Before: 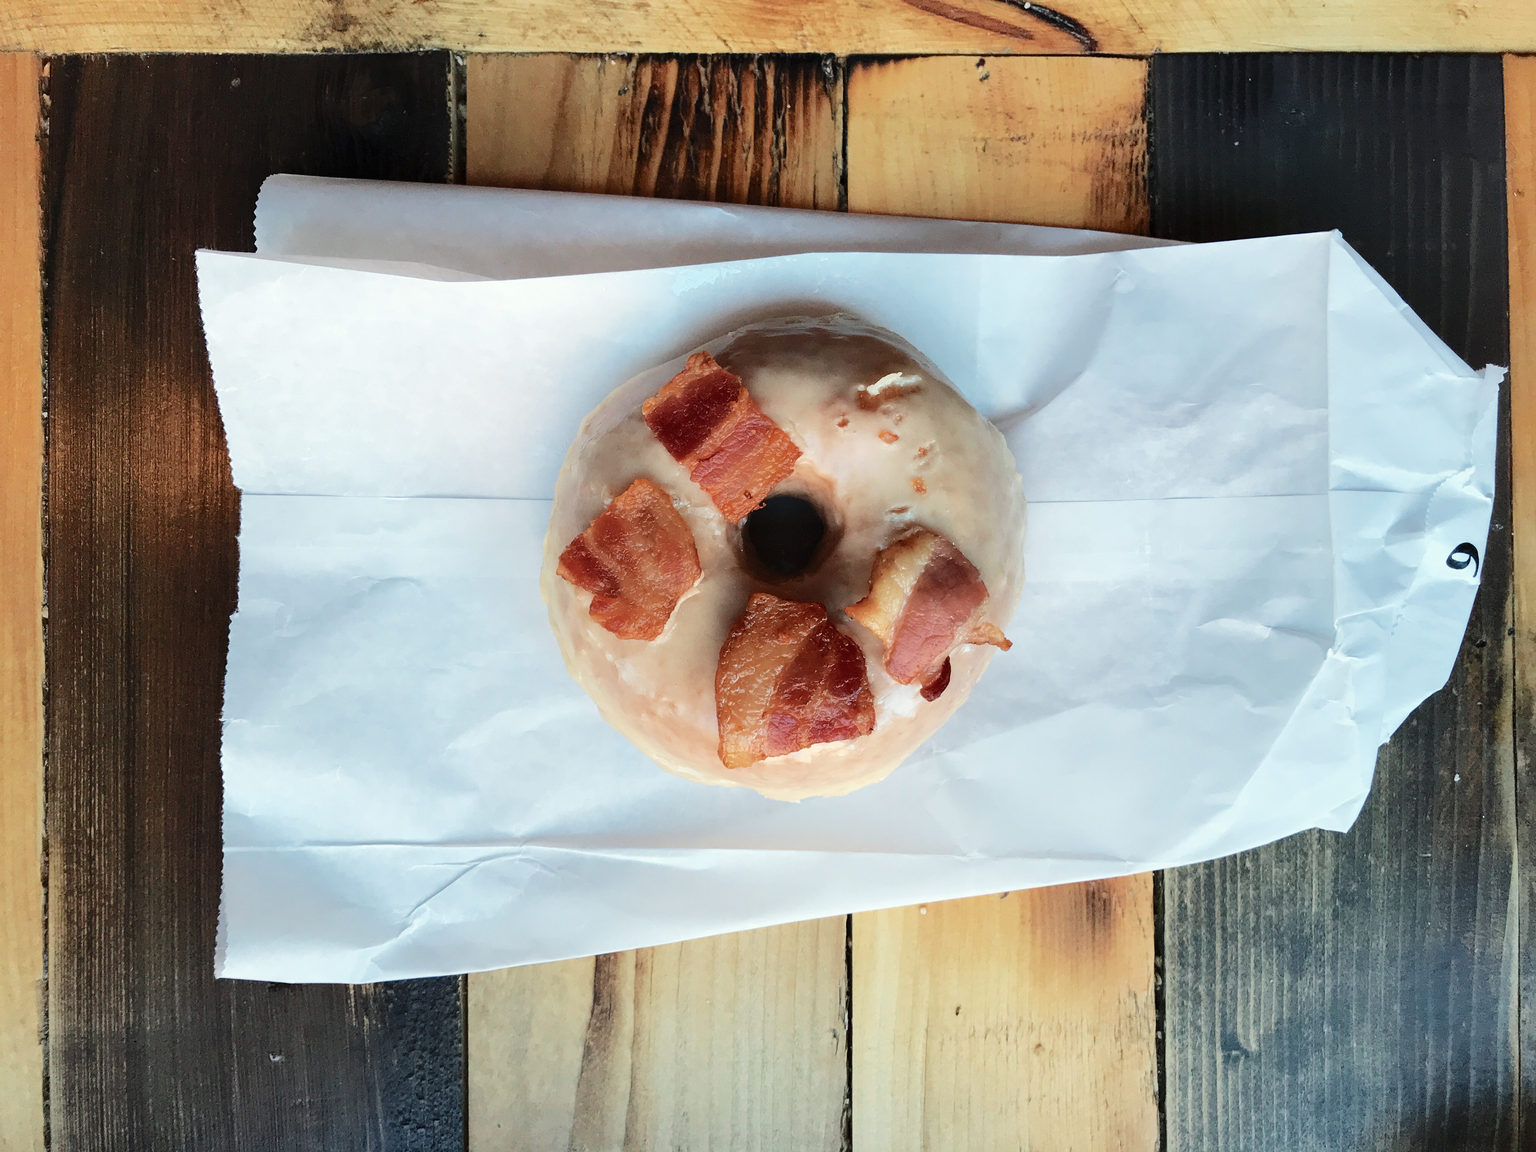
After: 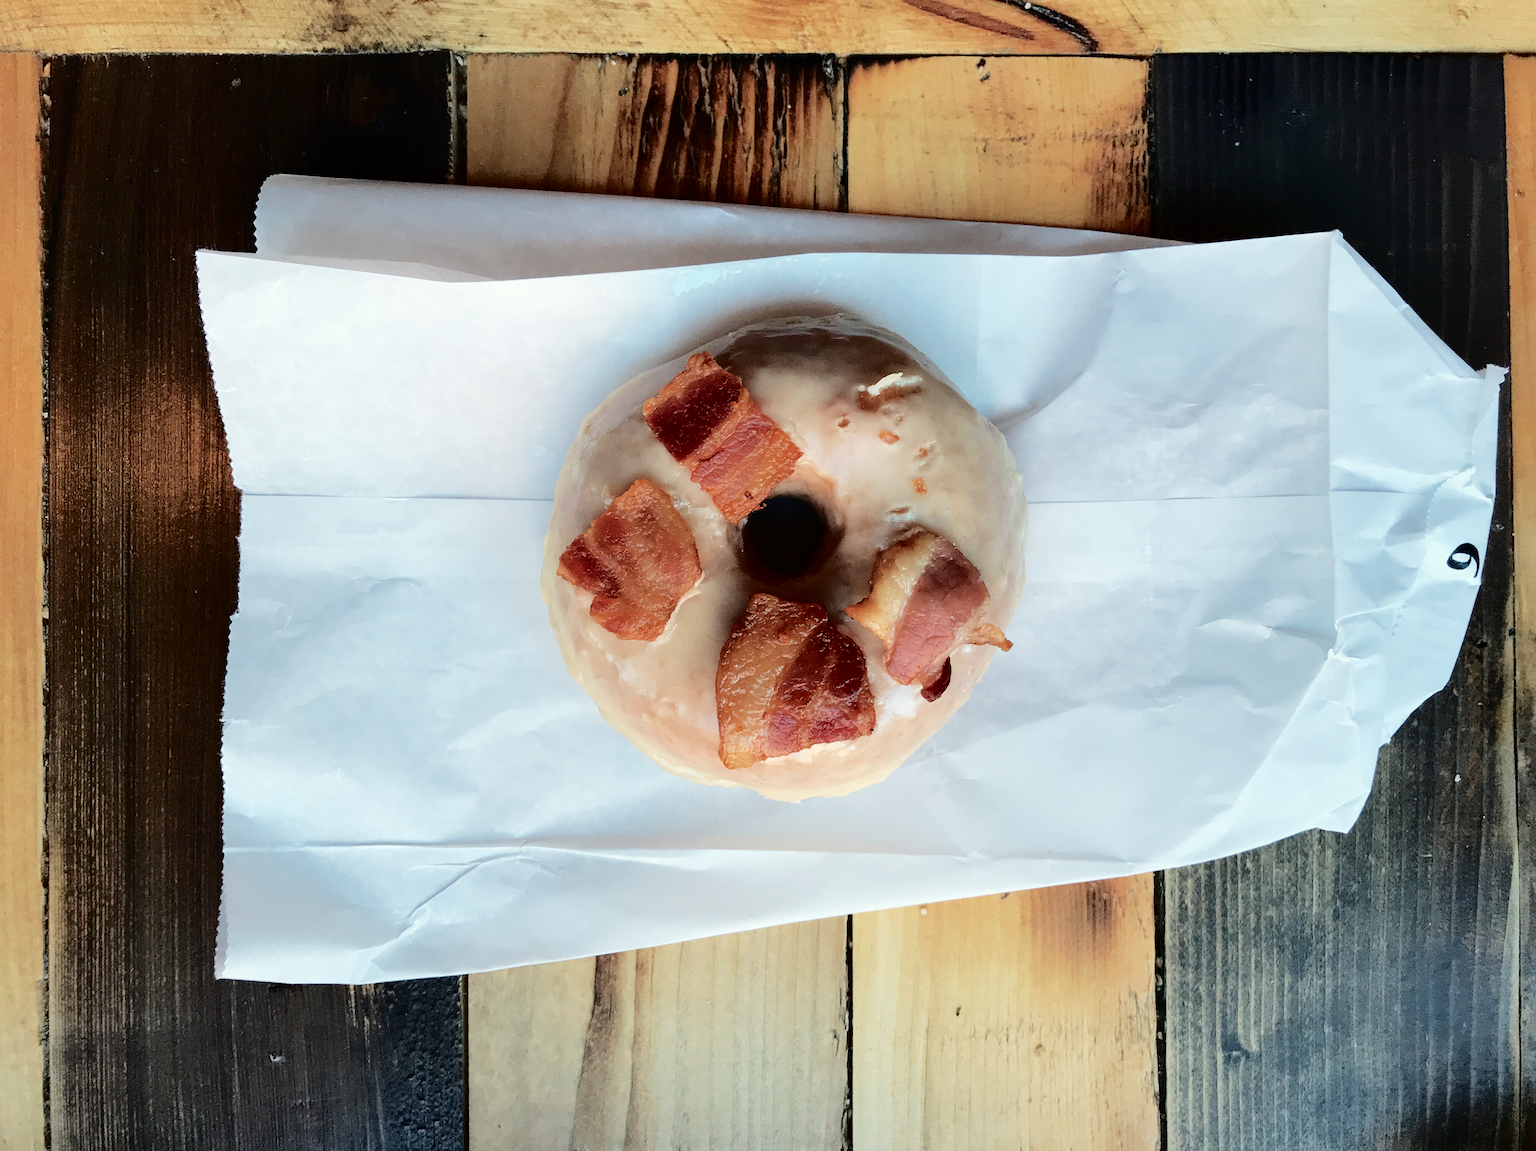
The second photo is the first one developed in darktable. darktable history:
fill light: exposure -2 EV, width 8.6
